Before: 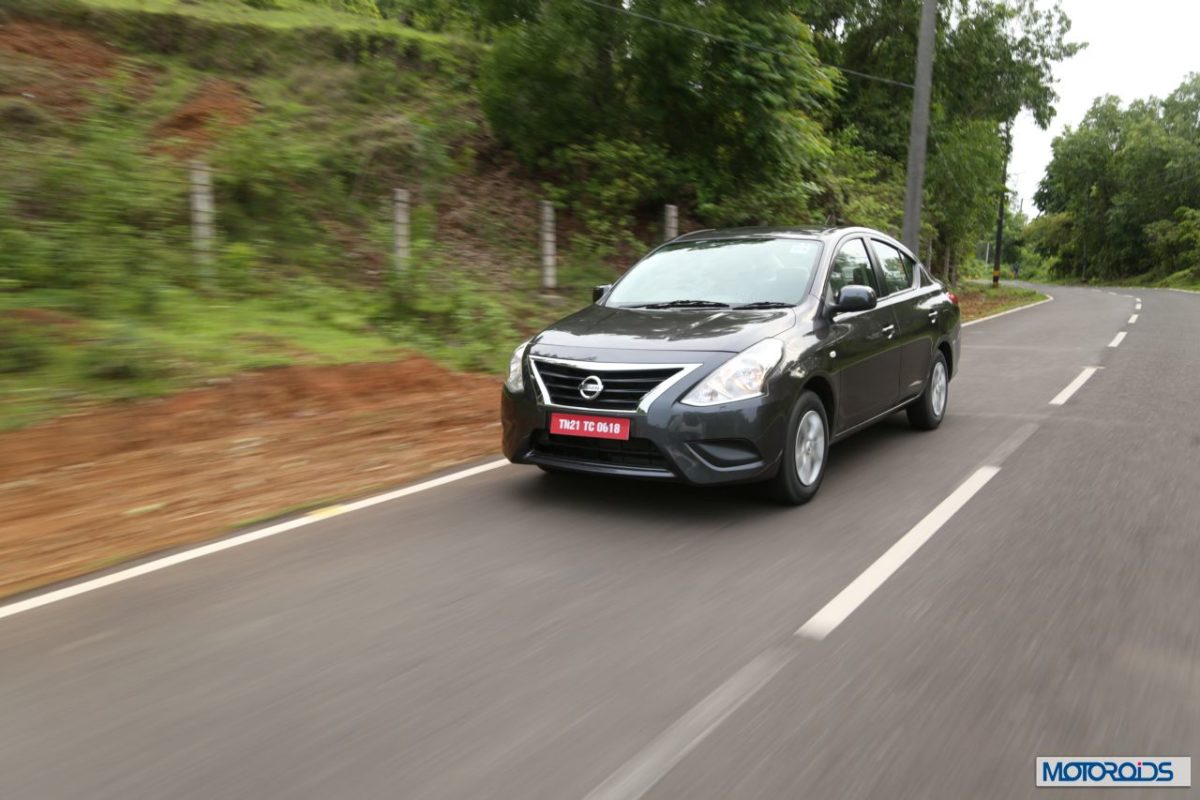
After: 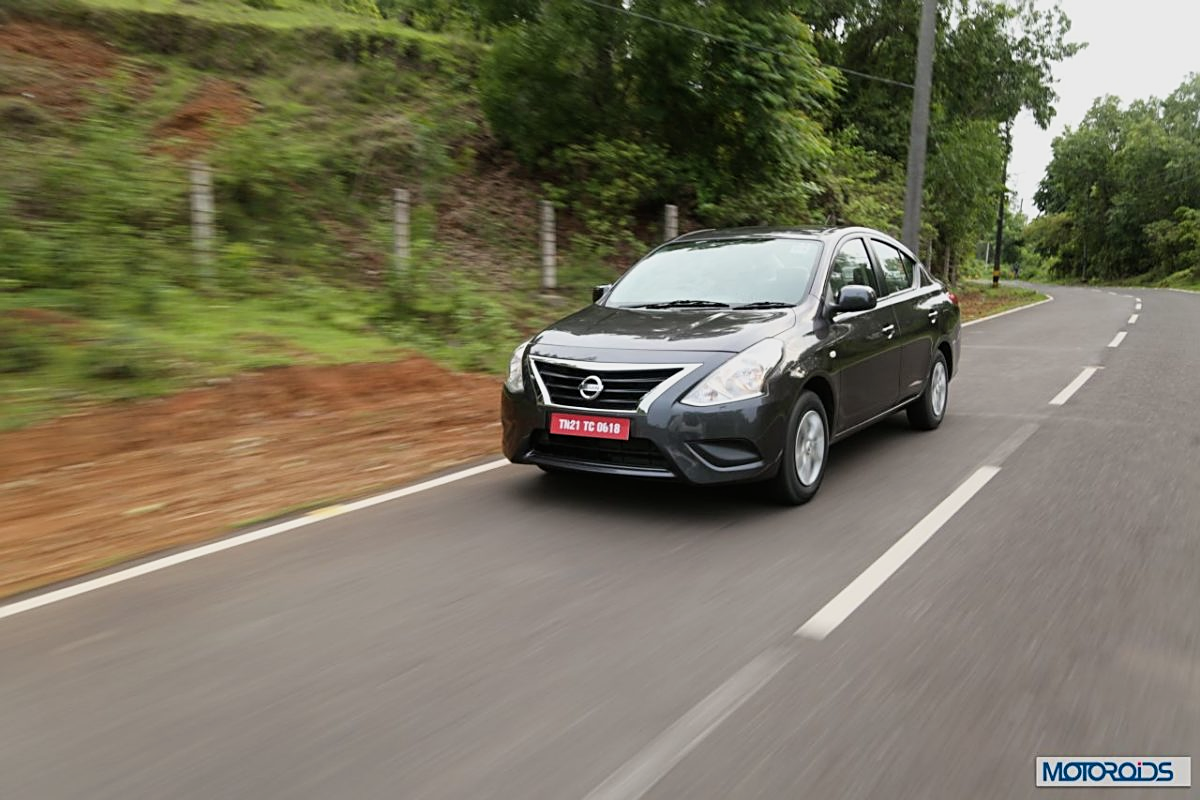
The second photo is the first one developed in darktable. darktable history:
sharpen: on, module defaults
filmic rgb: black relative exposure -11.33 EV, white relative exposure 3.24 EV, hardness 6.73
